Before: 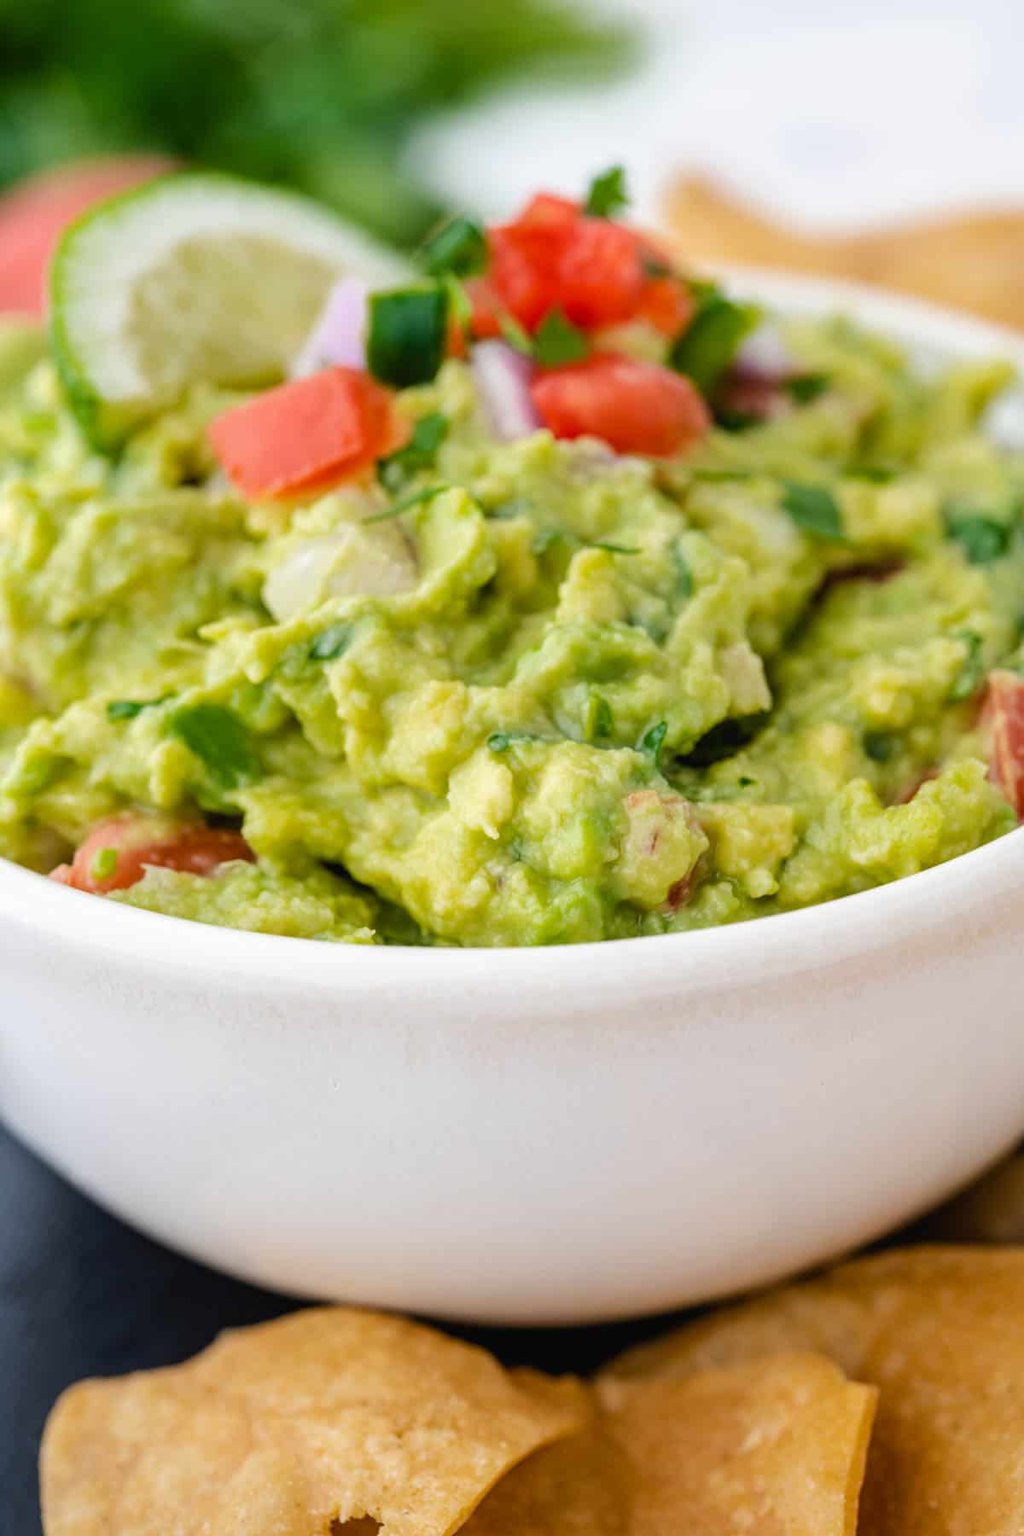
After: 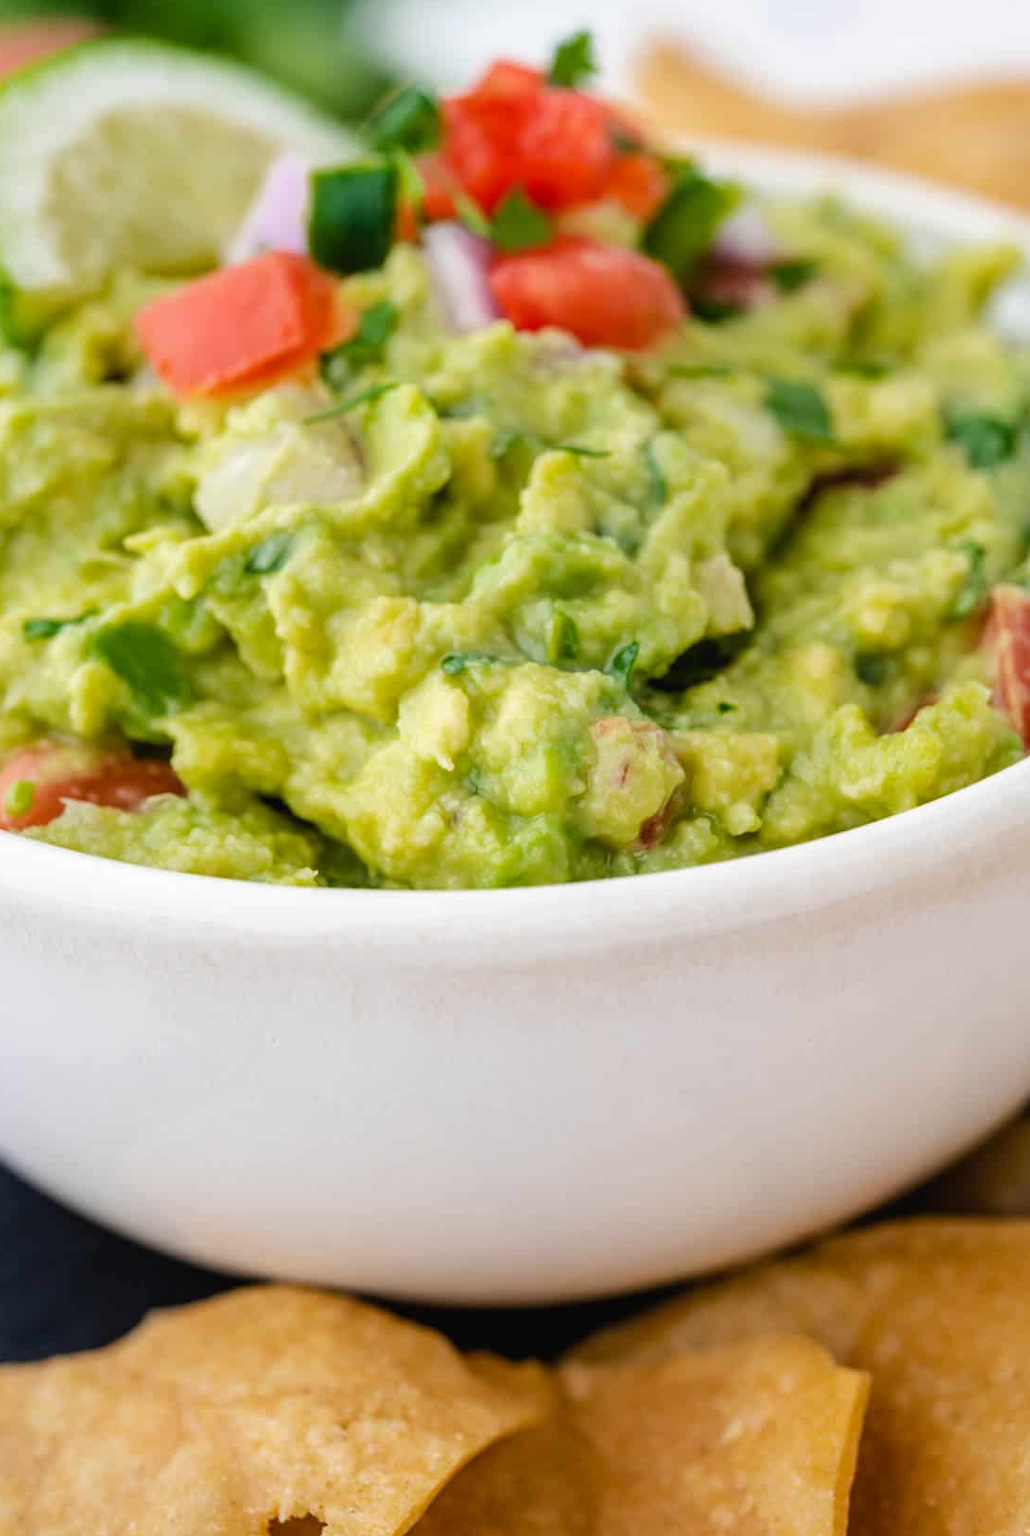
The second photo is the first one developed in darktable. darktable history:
crop and rotate: left 8.493%, top 9.028%
